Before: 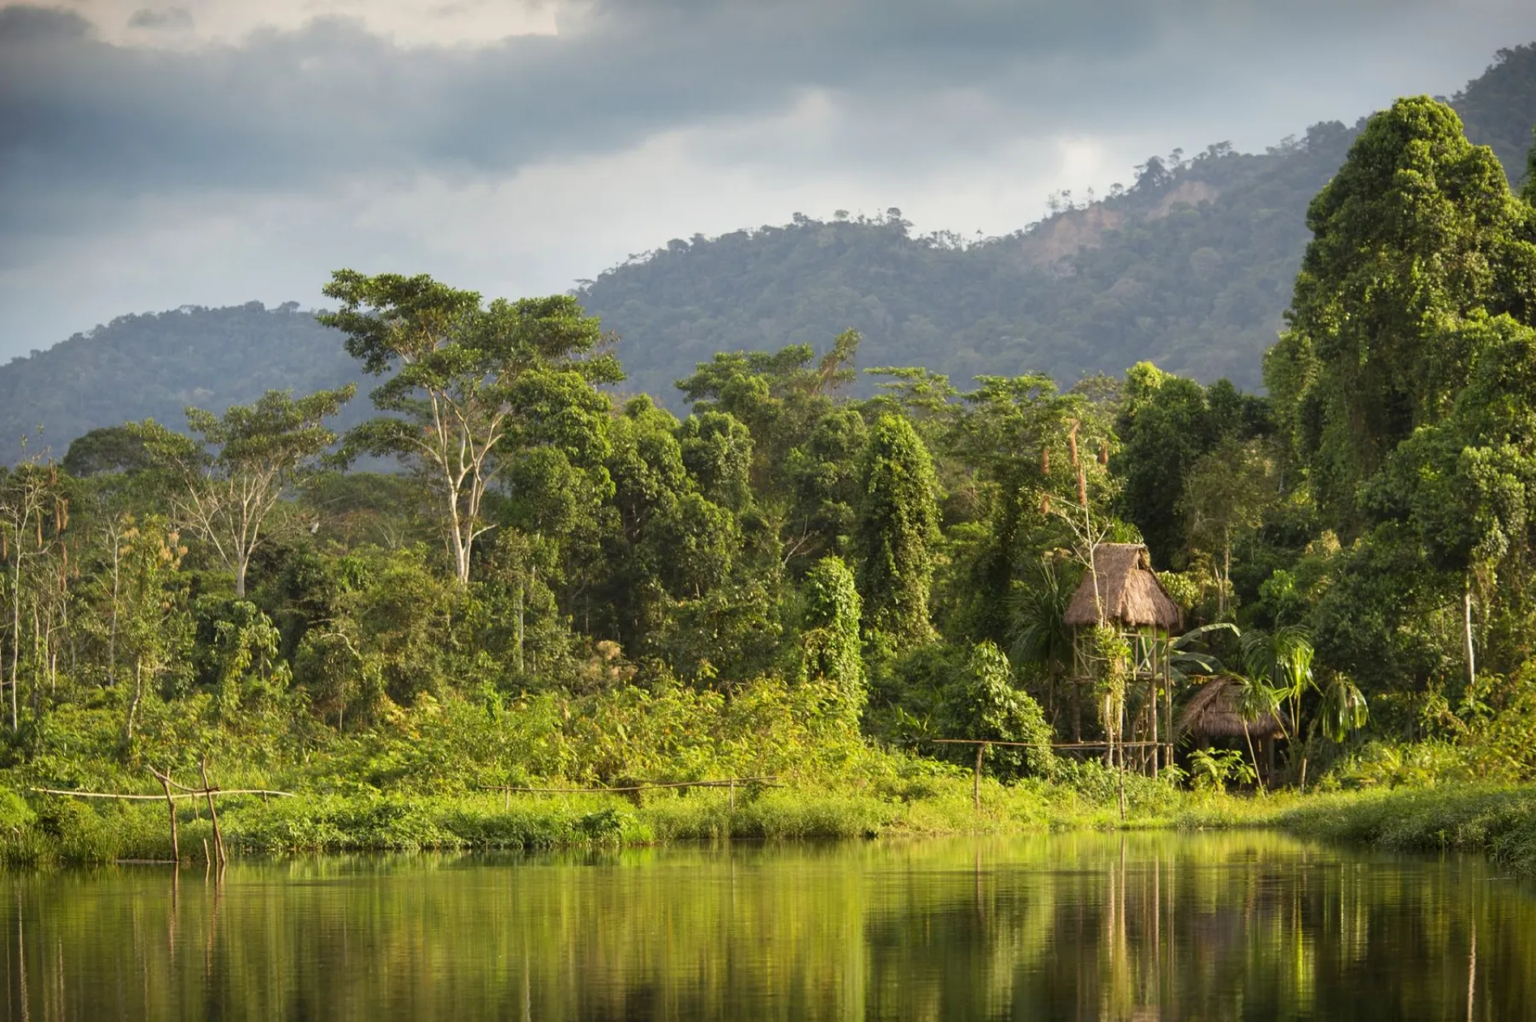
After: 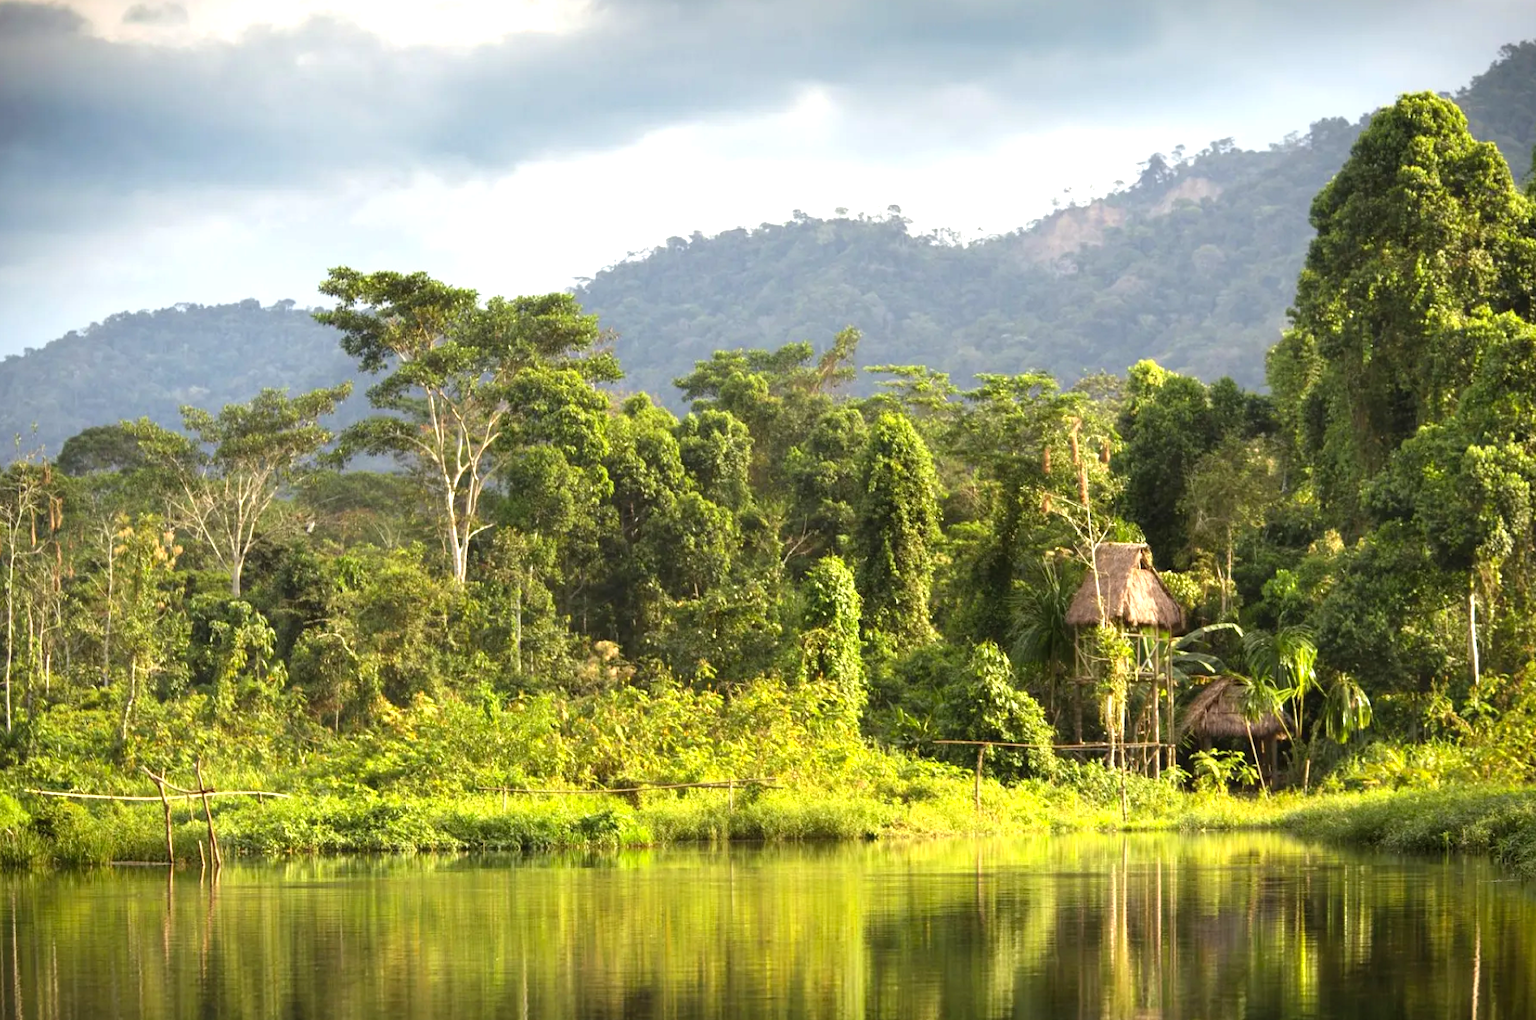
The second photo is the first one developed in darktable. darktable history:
crop: left 0.434%, top 0.485%, right 0.244%, bottom 0.386%
levels: levels [0, 0.394, 0.787]
